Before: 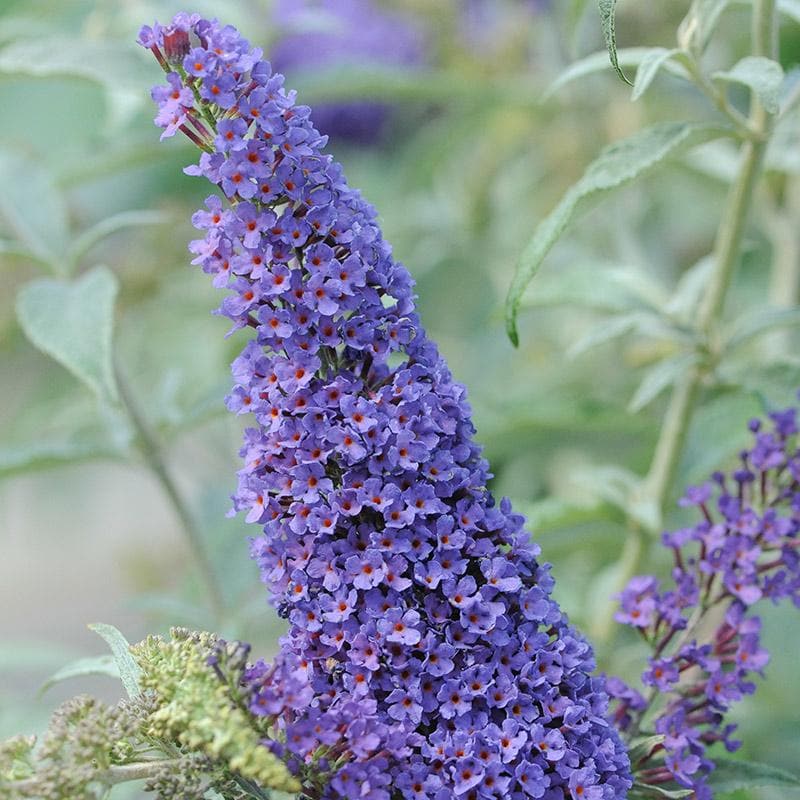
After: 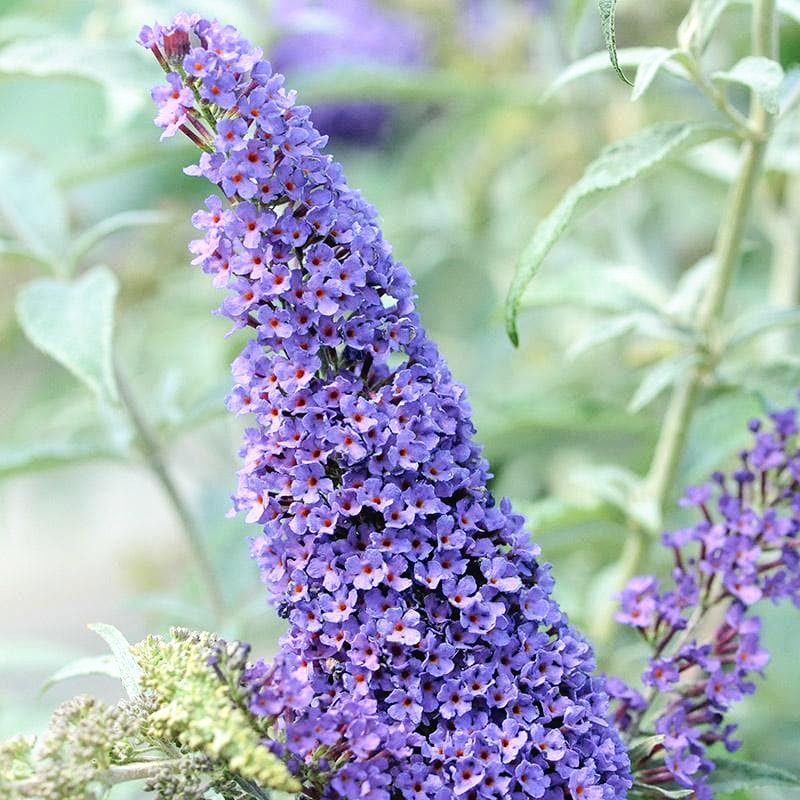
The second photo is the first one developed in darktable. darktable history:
tone equalizer: -8 EV -0.417 EV, -7 EV -0.389 EV, -6 EV -0.333 EV, -5 EV -0.222 EV, -3 EV 0.222 EV, -2 EV 0.333 EV, -1 EV 0.389 EV, +0 EV 0.417 EV, edges refinement/feathering 500, mask exposure compensation -1.25 EV, preserve details no
tone curve: curves: ch0 [(0, 0) (0.003, 0.022) (0.011, 0.025) (0.025, 0.025) (0.044, 0.029) (0.069, 0.042) (0.1, 0.068) (0.136, 0.118) (0.177, 0.176) (0.224, 0.233) (0.277, 0.299) (0.335, 0.371) (0.399, 0.448) (0.468, 0.526) (0.543, 0.605) (0.623, 0.684) (0.709, 0.775) (0.801, 0.869) (0.898, 0.957) (1, 1)], preserve colors none
